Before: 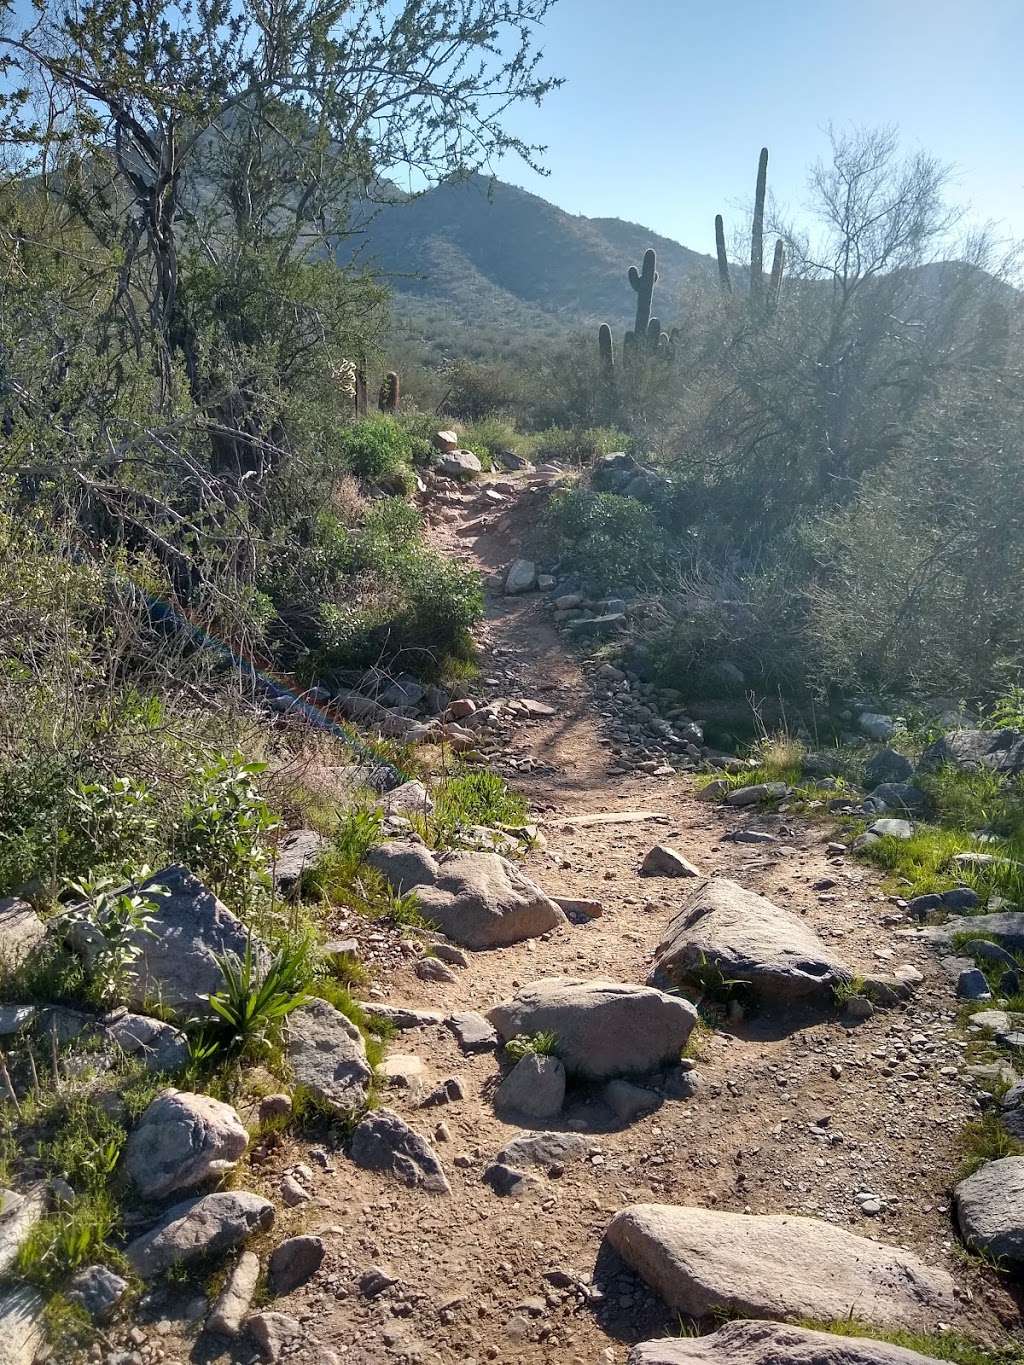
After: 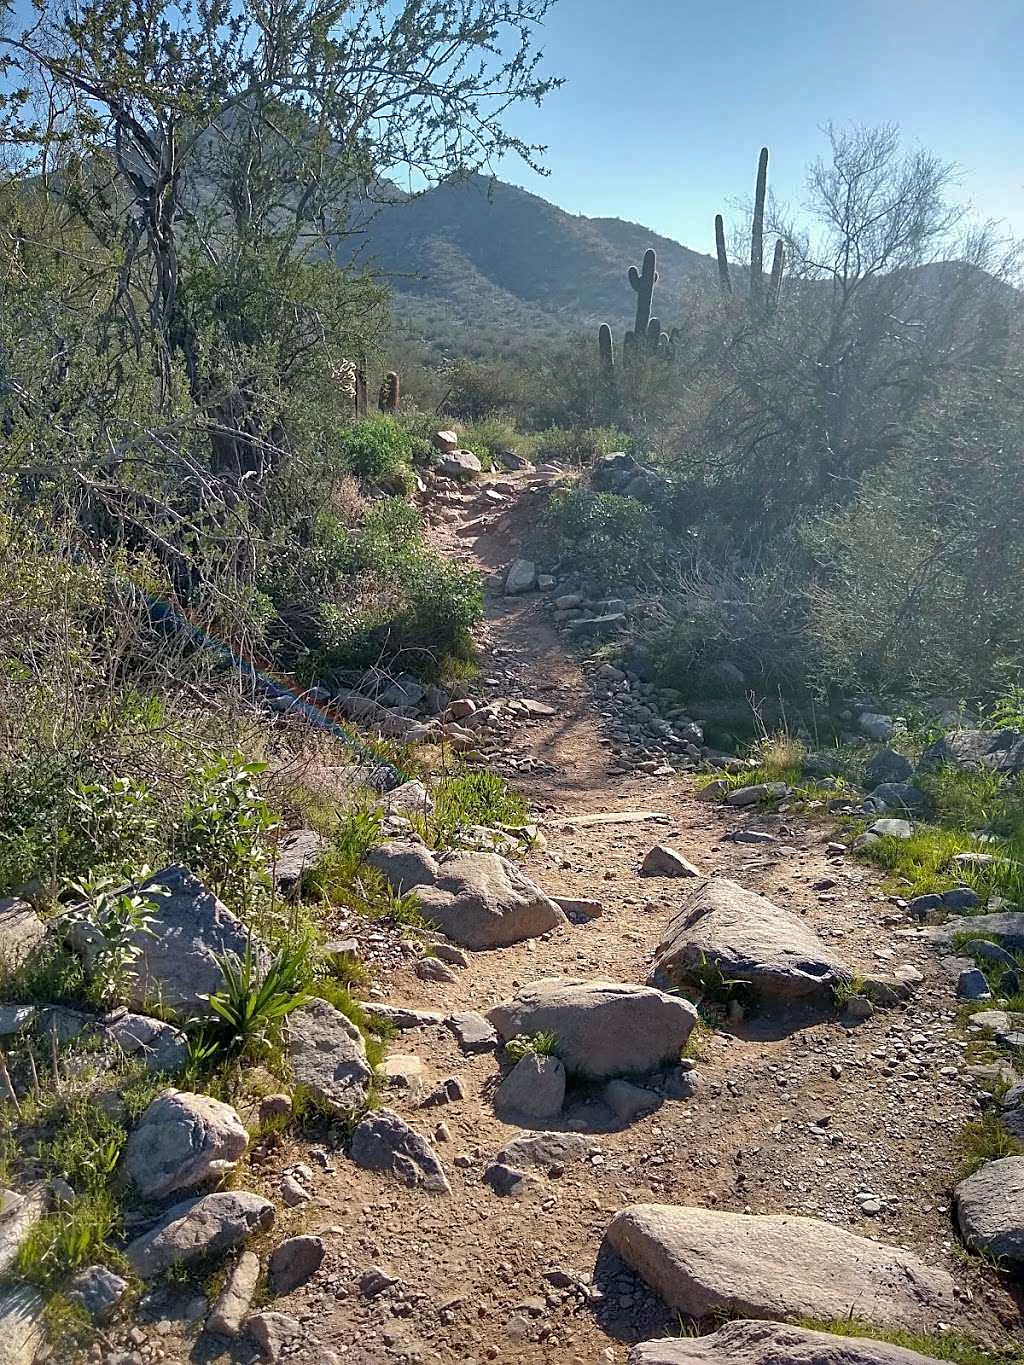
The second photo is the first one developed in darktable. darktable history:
shadows and highlights: on, module defaults
base curve: curves: ch0 [(0, 0) (0.303, 0.277) (1, 1)], preserve colors none
sharpen: on, module defaults
